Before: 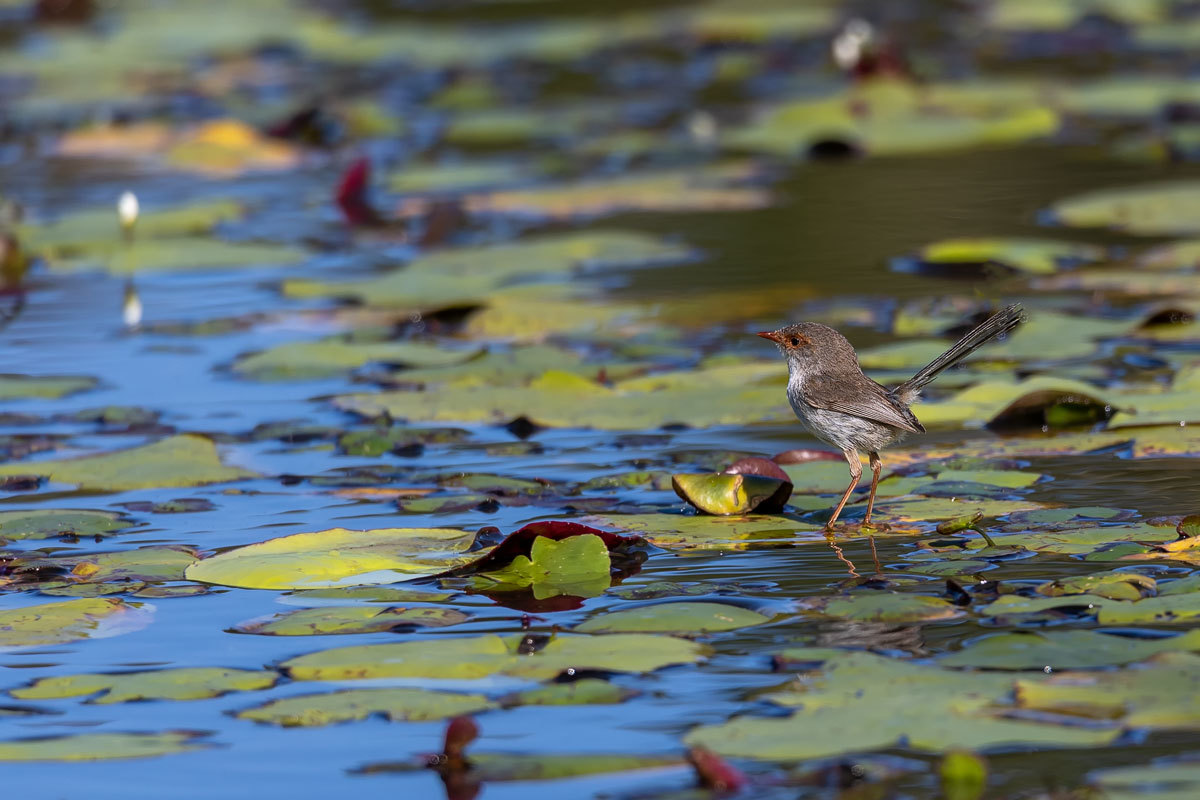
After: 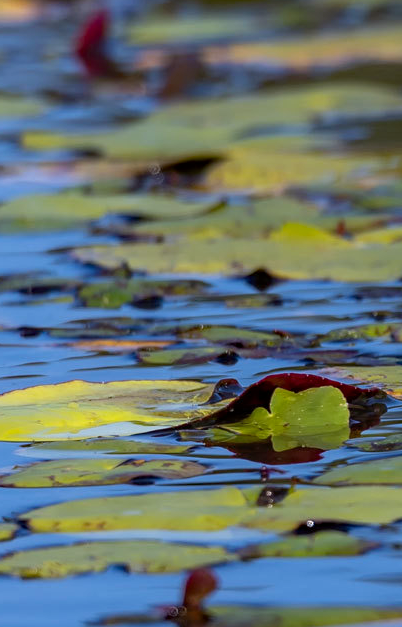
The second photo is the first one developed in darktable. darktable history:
haze removal: compatibility mode true, adaptive false
crop and rotate: left 21.77%, top 18.528%, right 44.676%, bottom 2.997%
